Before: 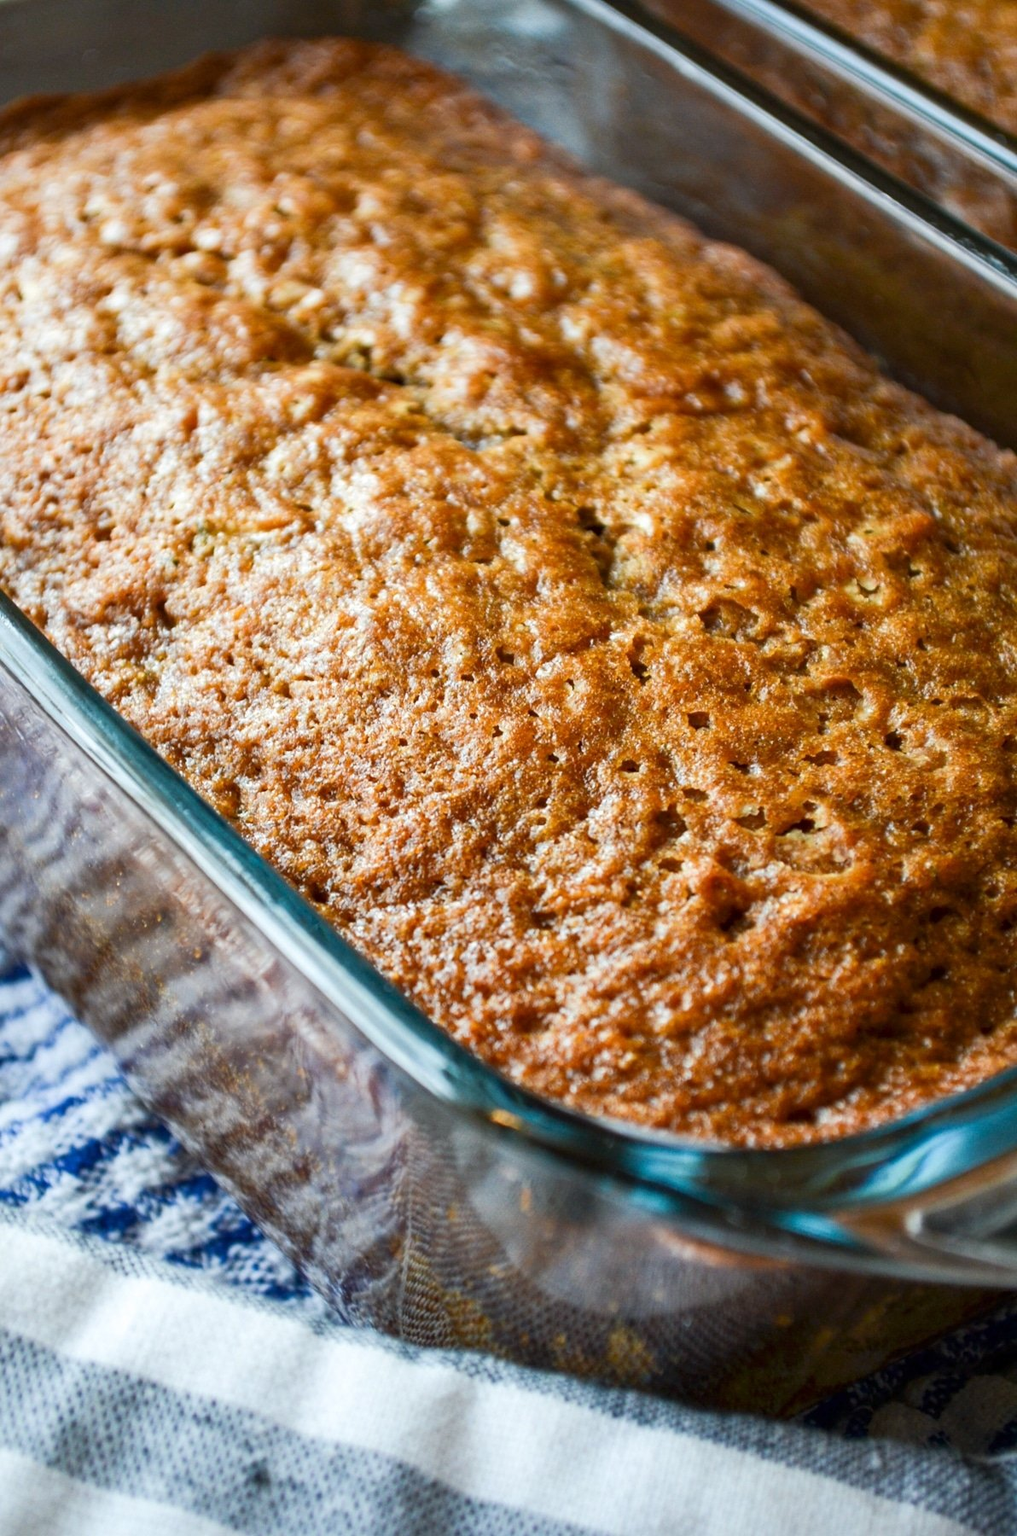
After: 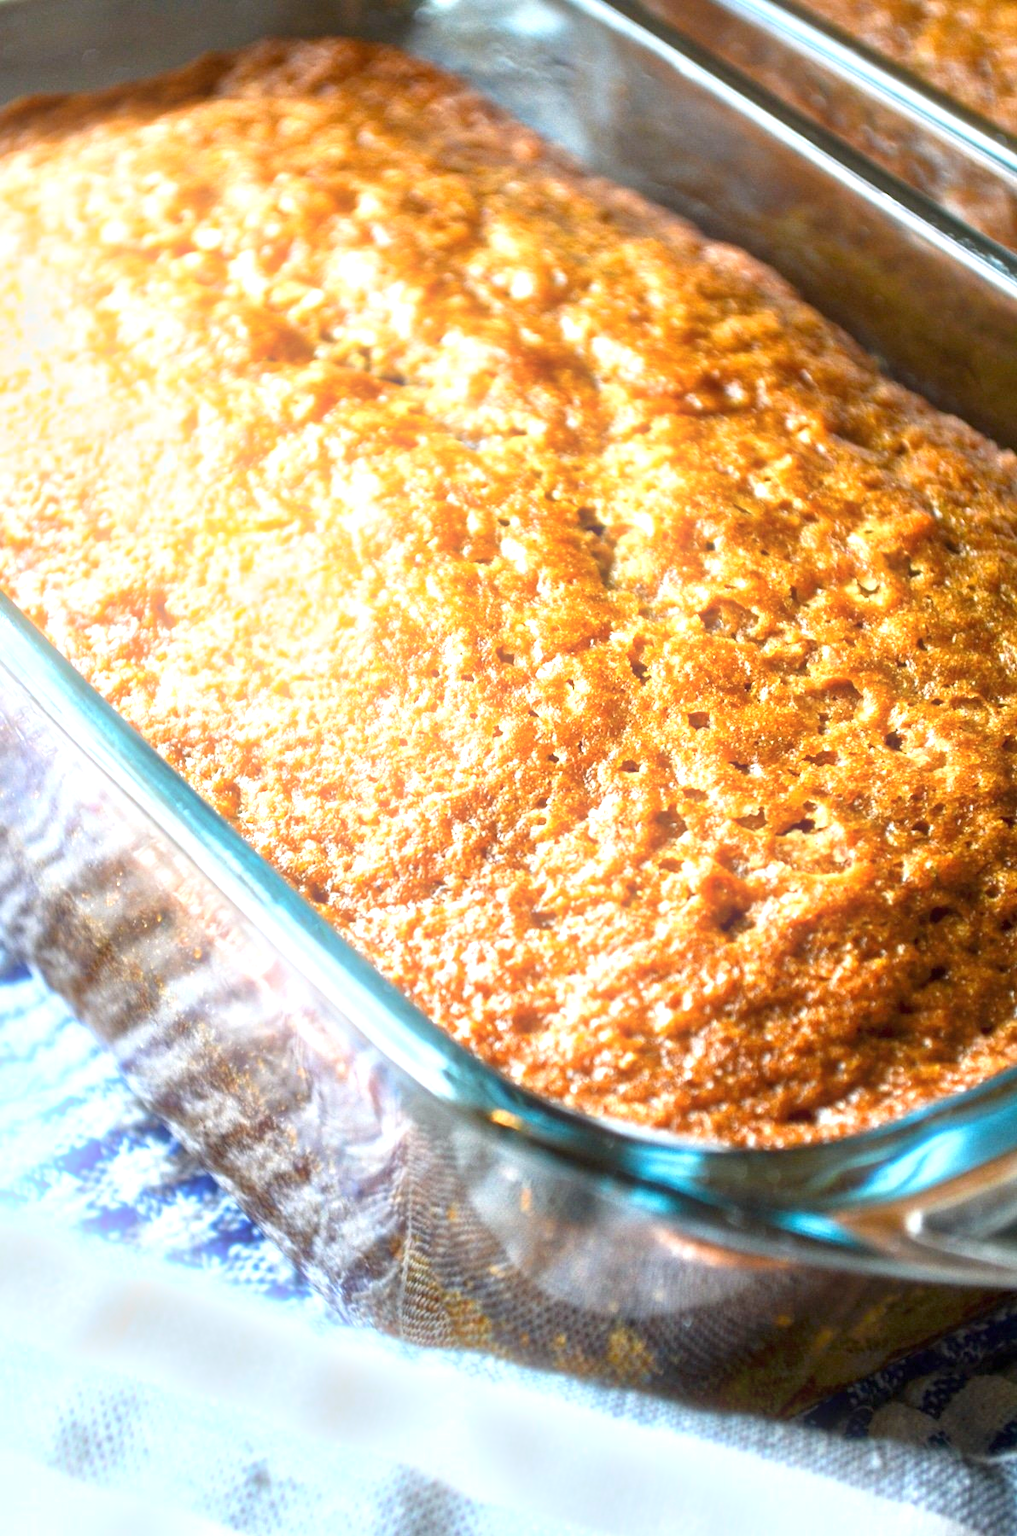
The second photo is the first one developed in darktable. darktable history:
bloom: size 9%, threshold 100%, strength 7%
exposure: black level correction 0, exposure 1.2 EV, compensate highlight preservation false
